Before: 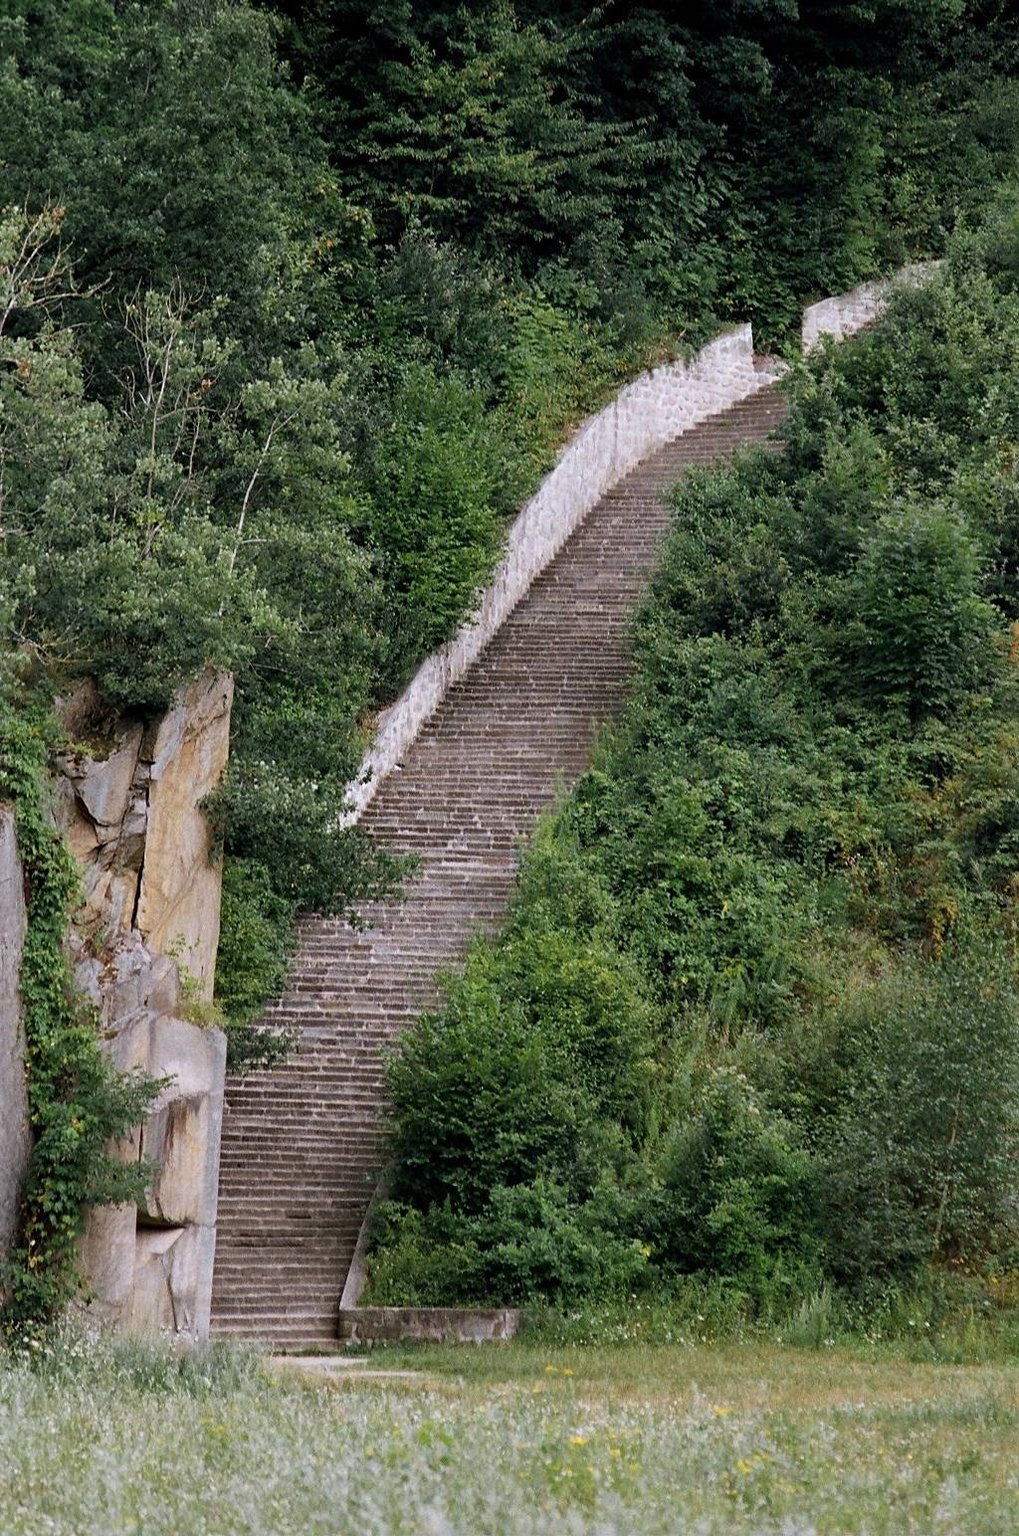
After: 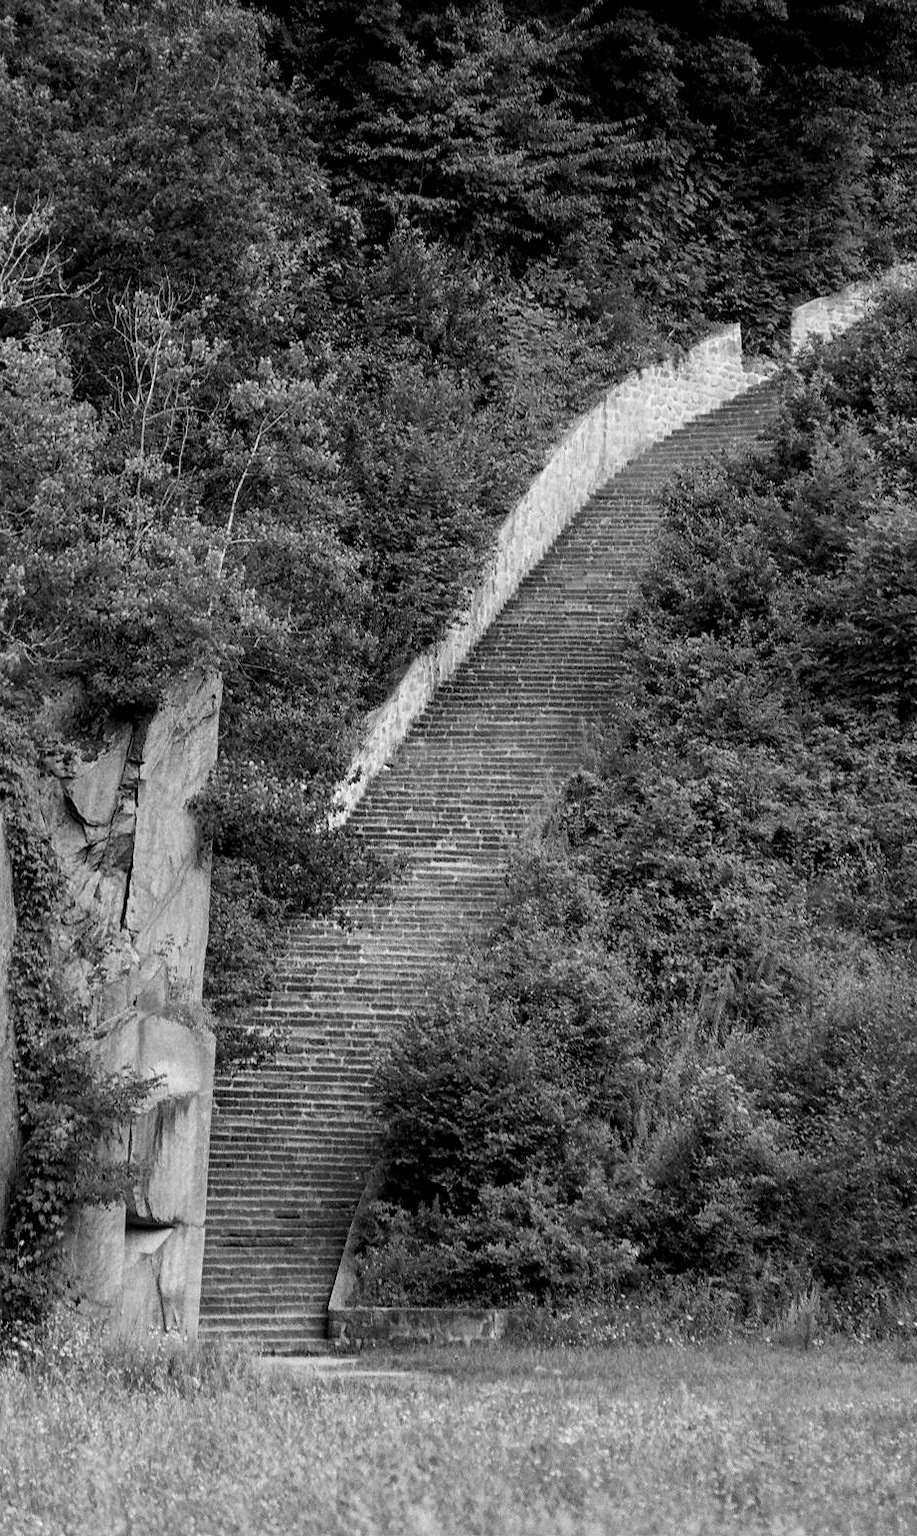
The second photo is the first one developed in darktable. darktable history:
monochrome: on, module defaults
exposure: compensate highlight preservation false
crop and rotate: left 1.088%, right 8.807%
local contrast: on, module defaults
